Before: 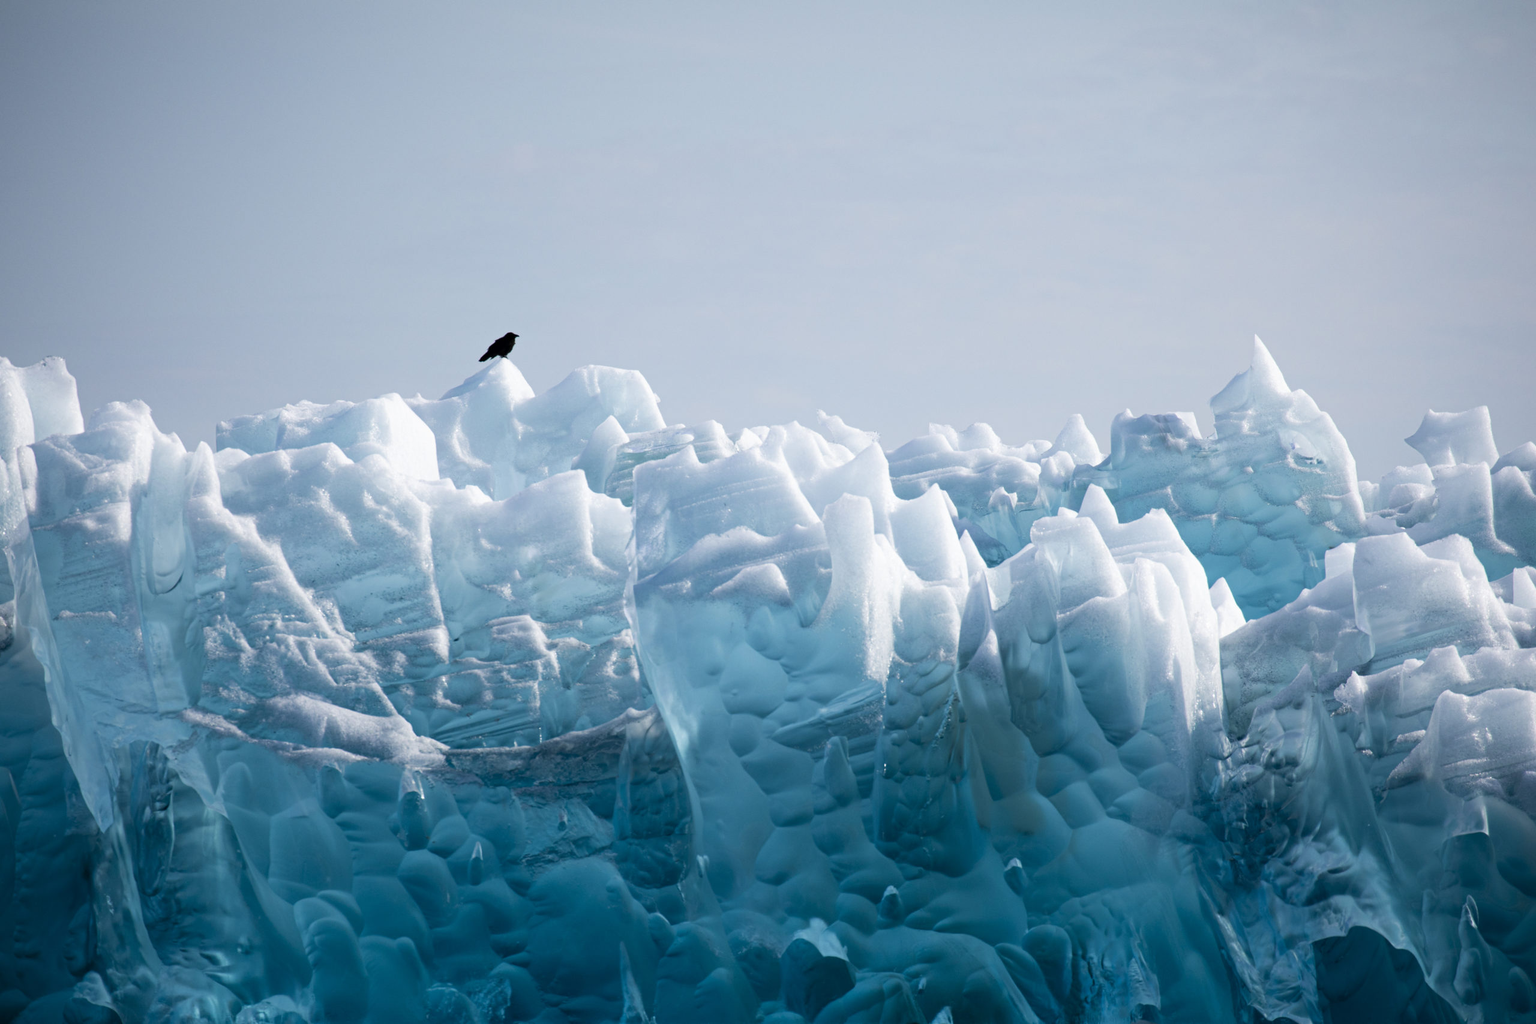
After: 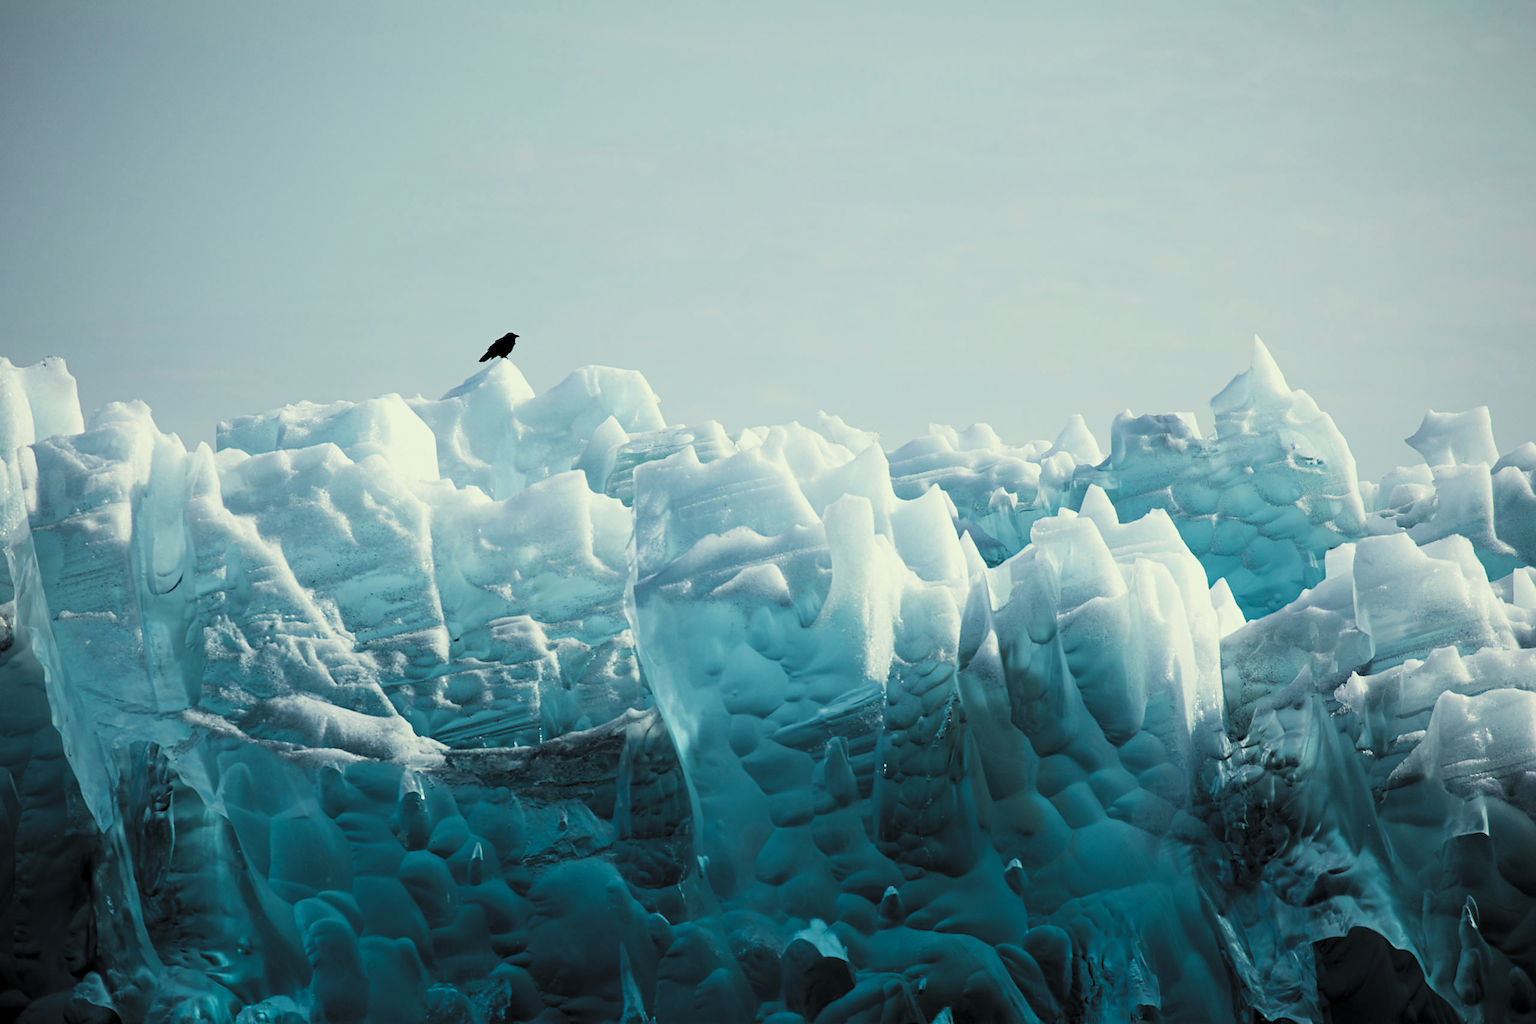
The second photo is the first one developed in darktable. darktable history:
sharpen: radius 1.868, amount 0.404, threshold 1.412
filmic rgb: middle gray luminance 29.99%, black relative exposure -8.98 EV, white relative exposure 6.98 EV, target black luminance 0%, hardness 2.96, latitude 2.78%, contrast 0.96, highlights saturation mix 3.77%, shadows ↔ highlights balance 11.3%, color science v5 (2021), contrast in shadows safe, contrast in highlights safe
exposure: black level correction -0.04, exposure 0.059 EV, compensate exposure bias true, compensate highlight preservation false
color correction: highlights a* -5.91, highlights b* 11.33
levels: mode automatic, black 0.085%
